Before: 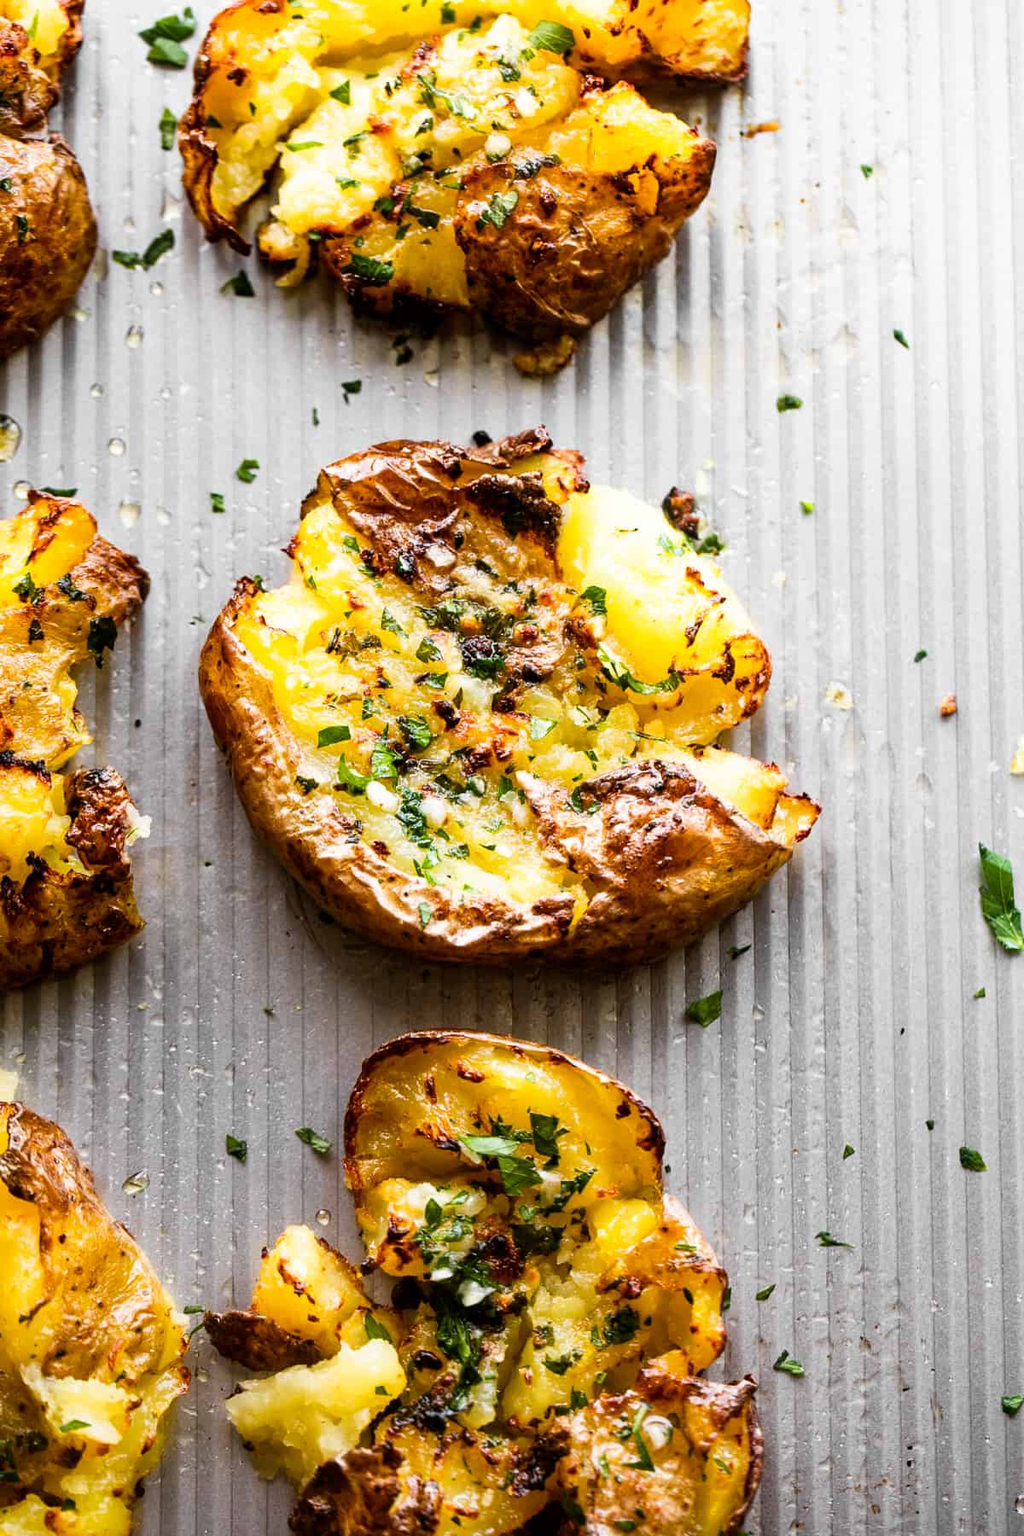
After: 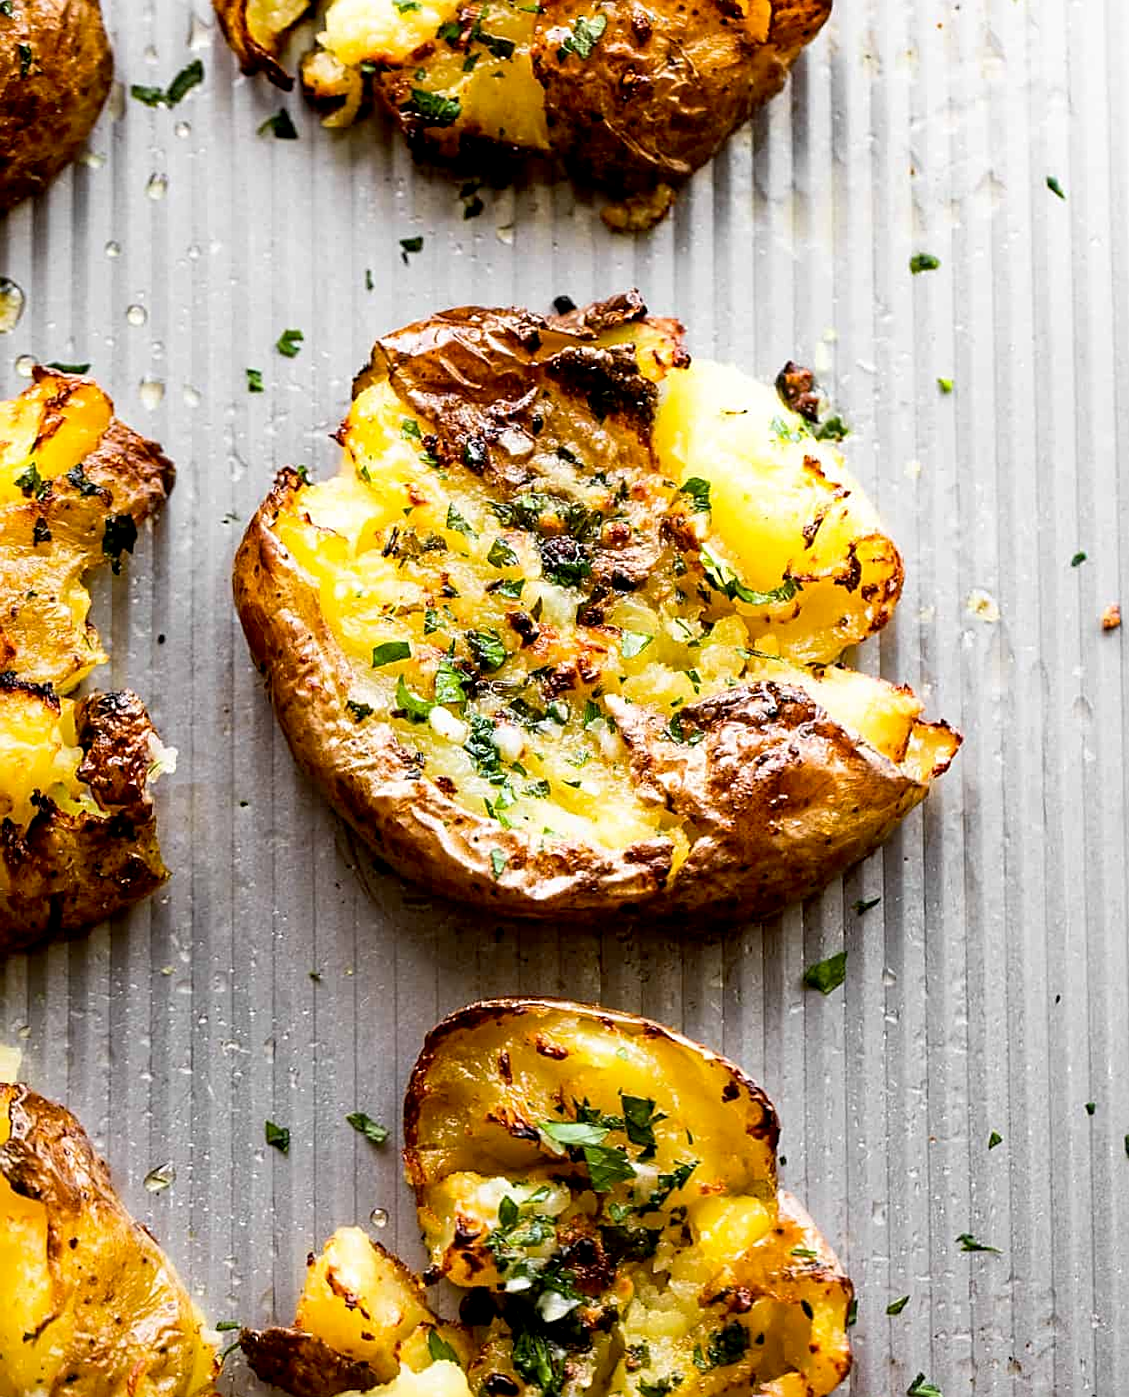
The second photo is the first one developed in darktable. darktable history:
sharpen: on, module defaults
crop and rotate: angle 0.063°, top 11.578%, right 5.739%, bottom 10.679%
exposure: black level correction 0.005, exposure 0.015 EV, compensate highlight preservation false
